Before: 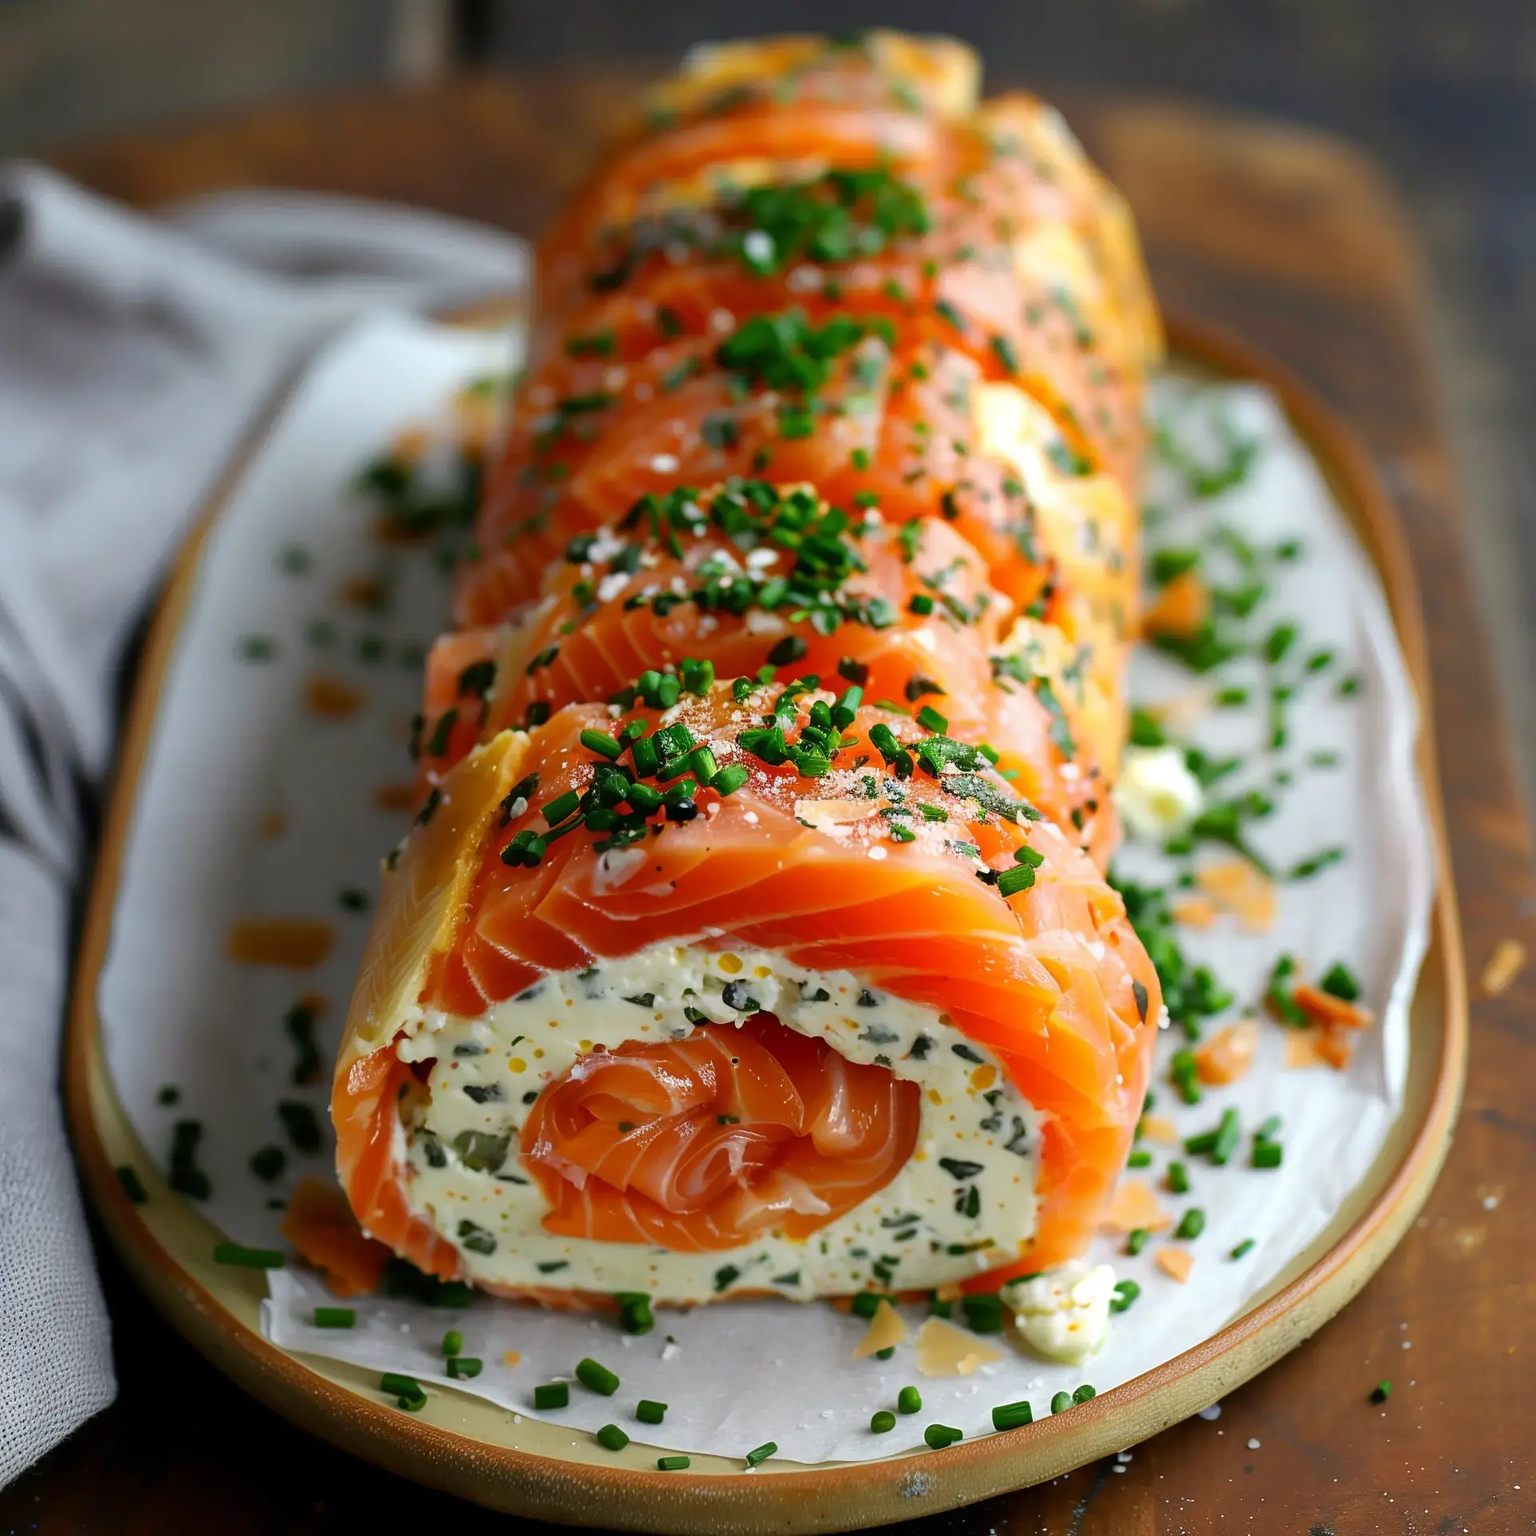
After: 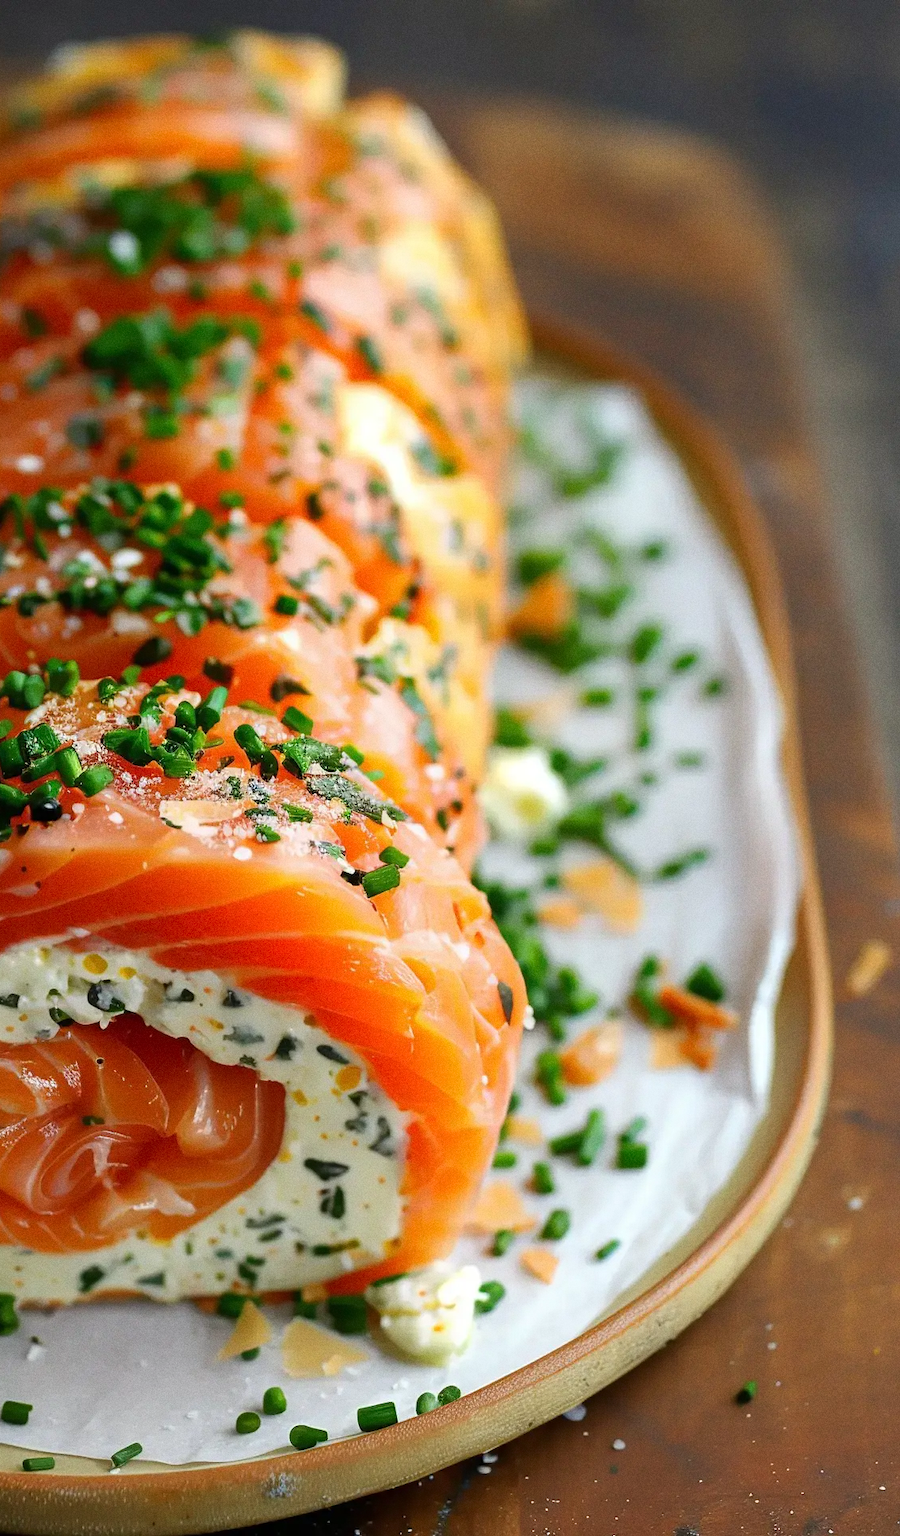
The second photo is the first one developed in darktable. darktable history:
grain: coarseness 0.09 ISO
crop: left 41.402%
